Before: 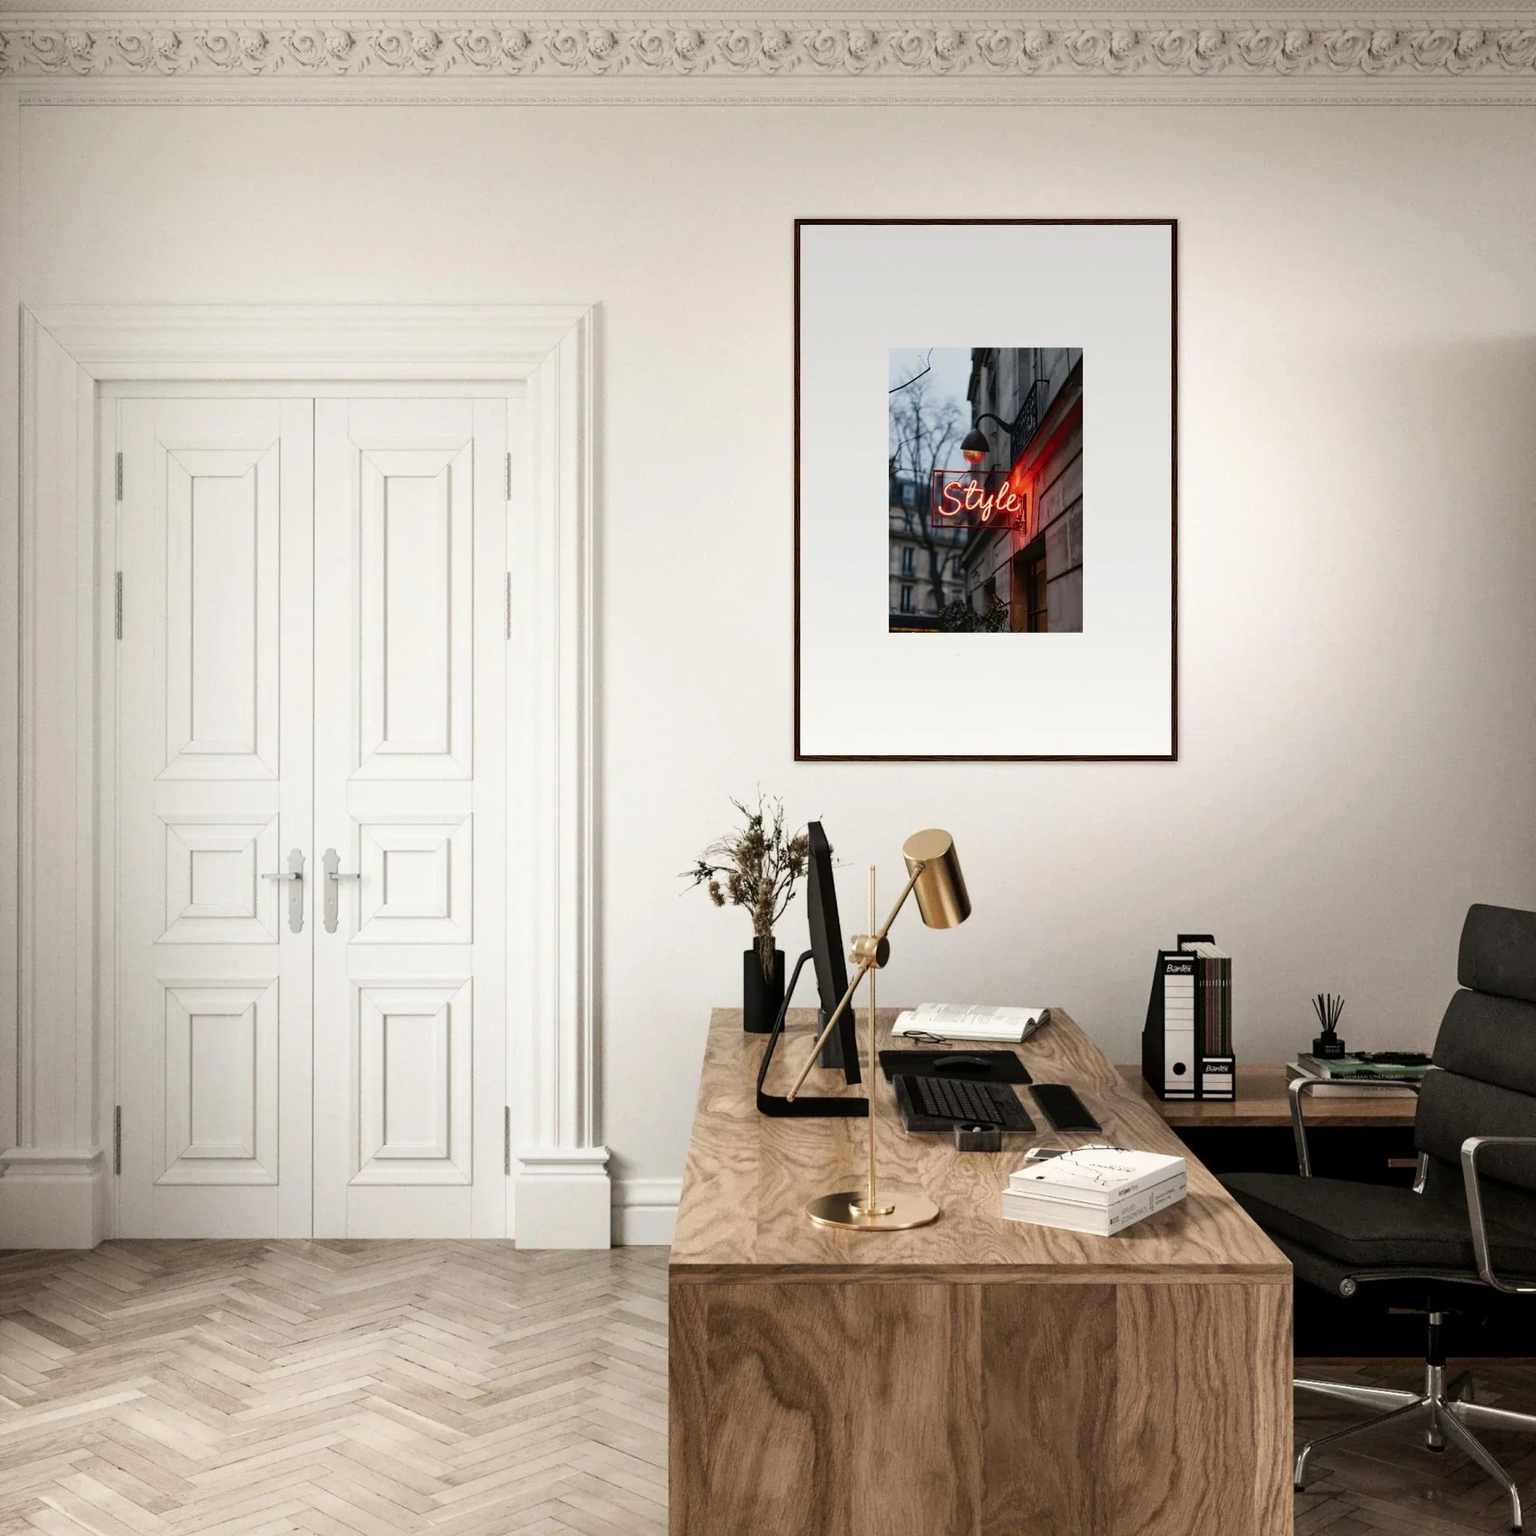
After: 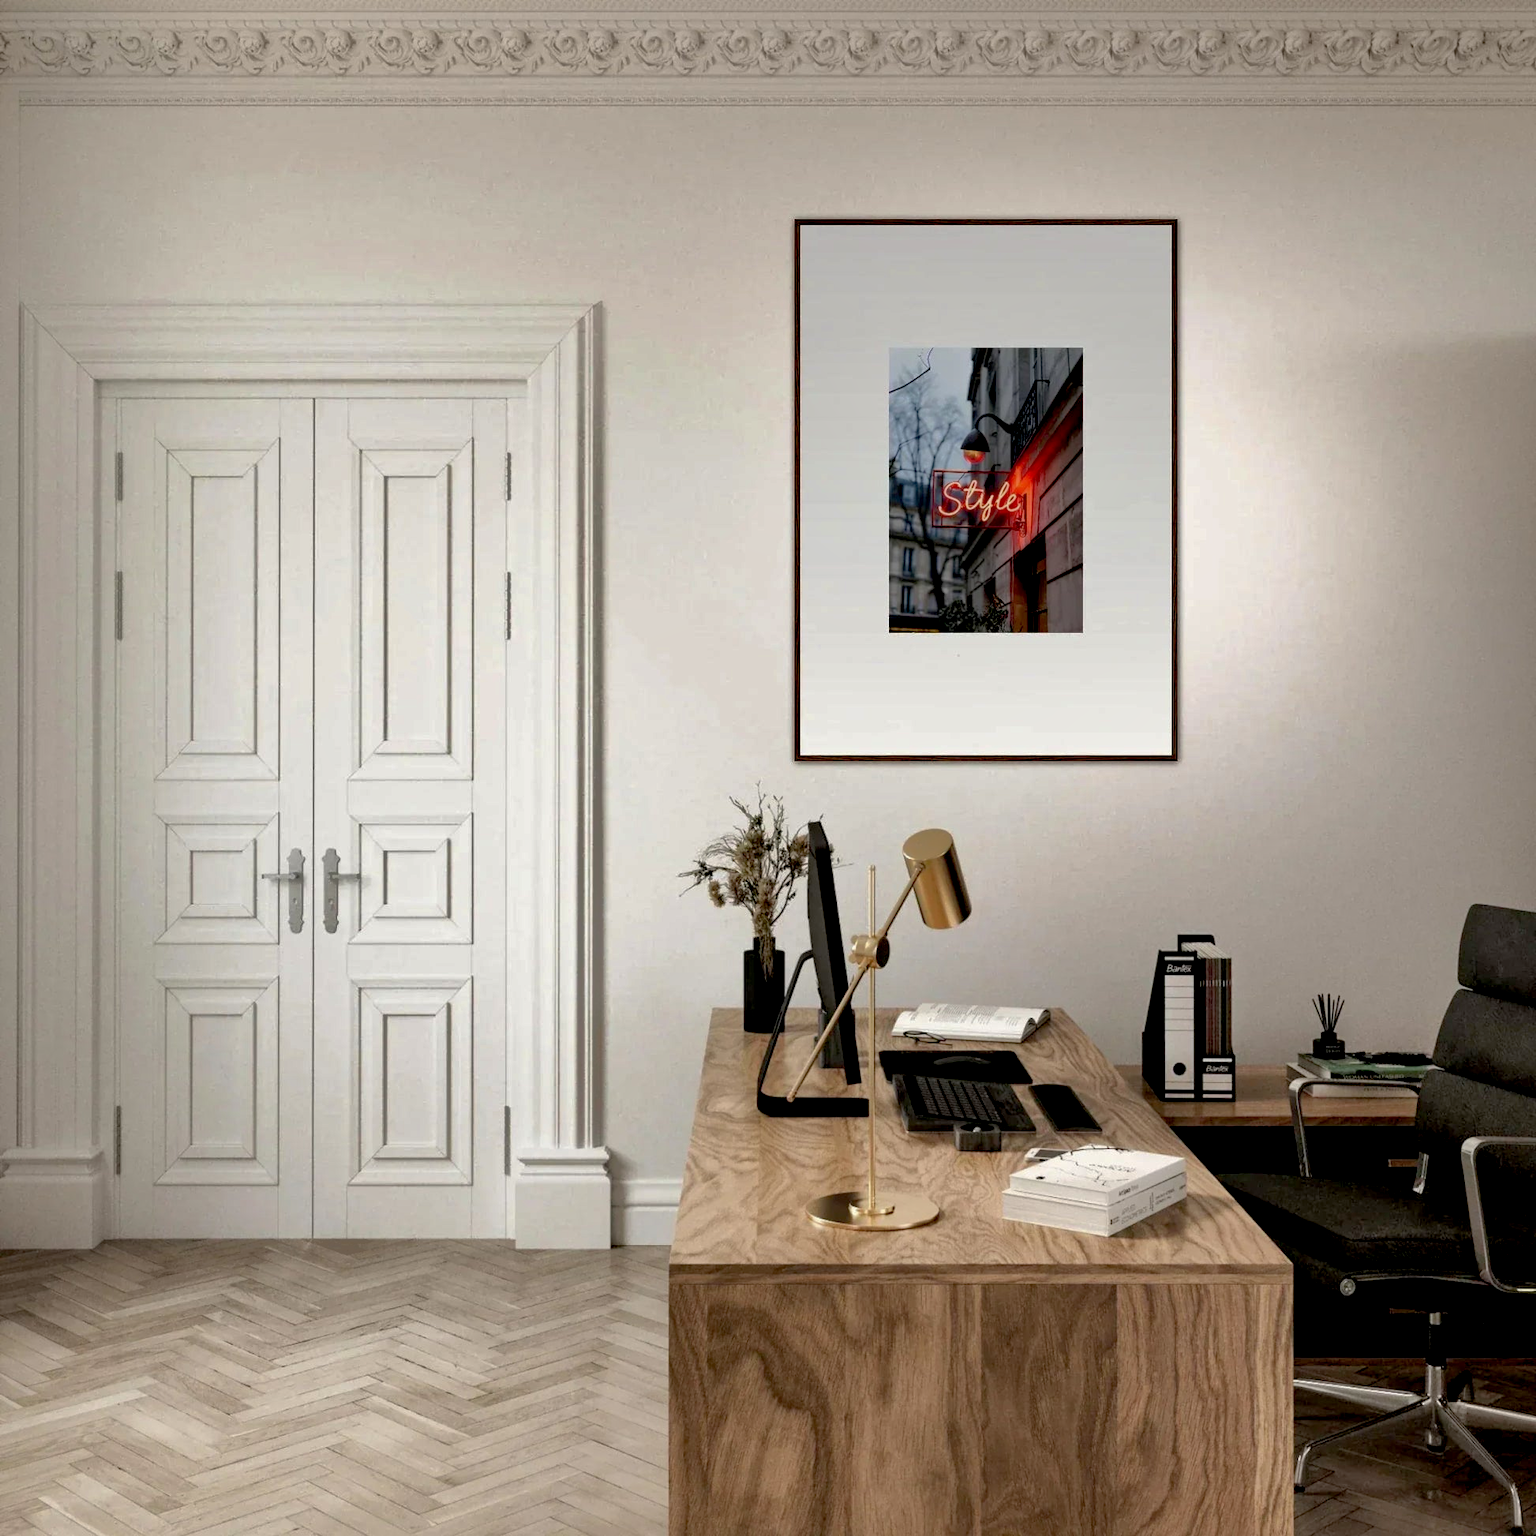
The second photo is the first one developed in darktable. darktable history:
shadows and highlights: shadows 40.17, highlights -59.8
exposure: black level correction 0.011, compensate highlight preservation false
